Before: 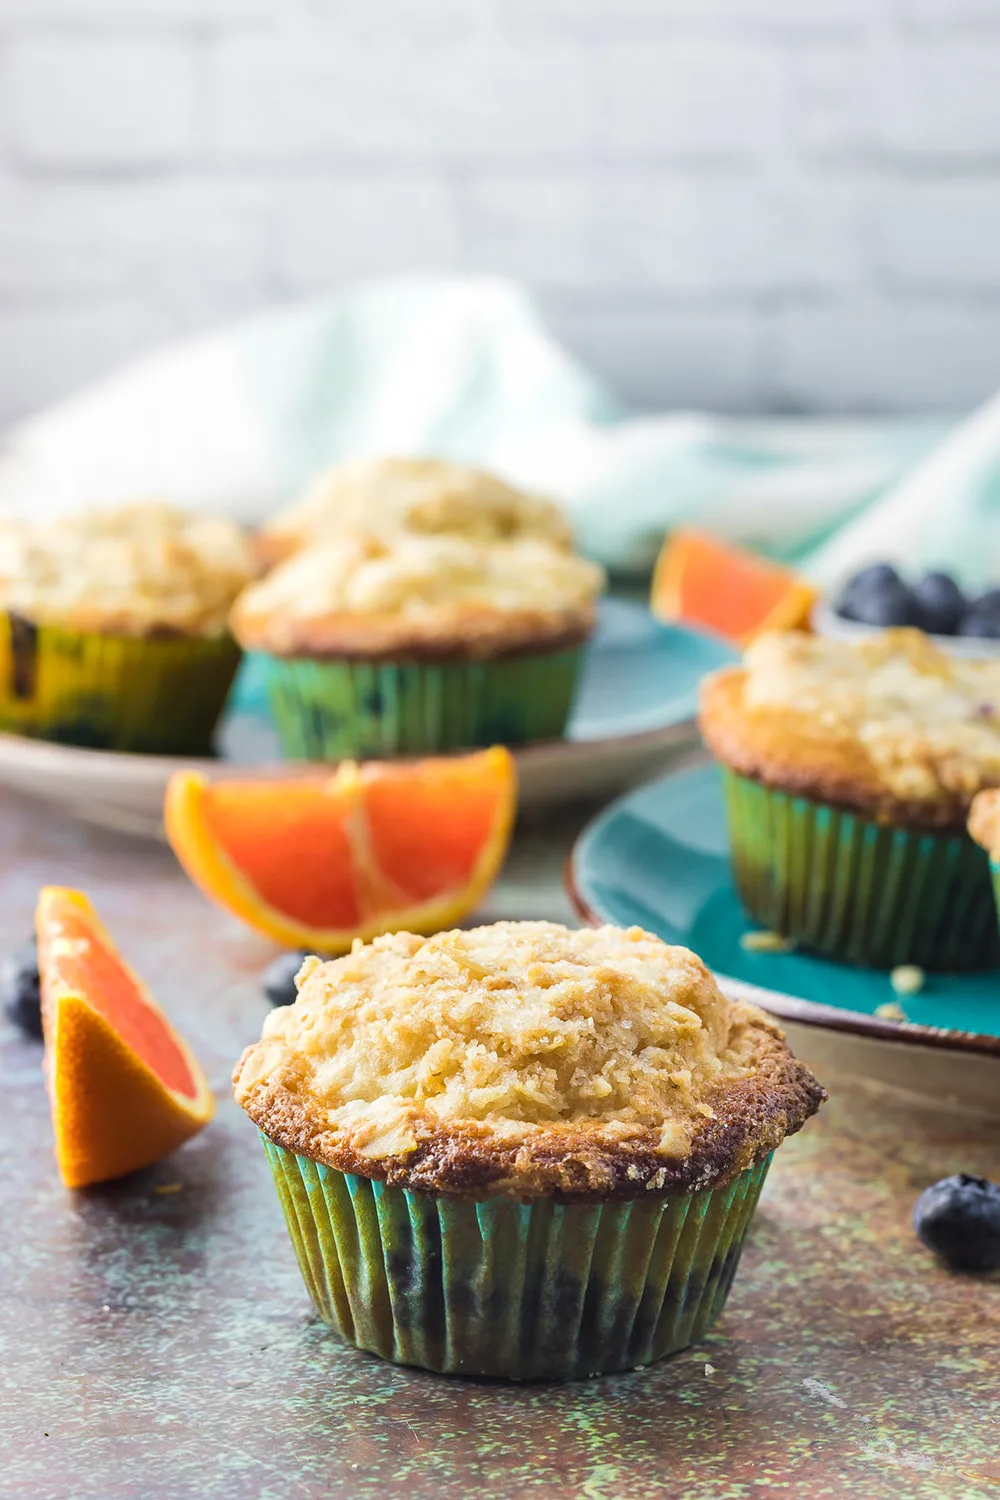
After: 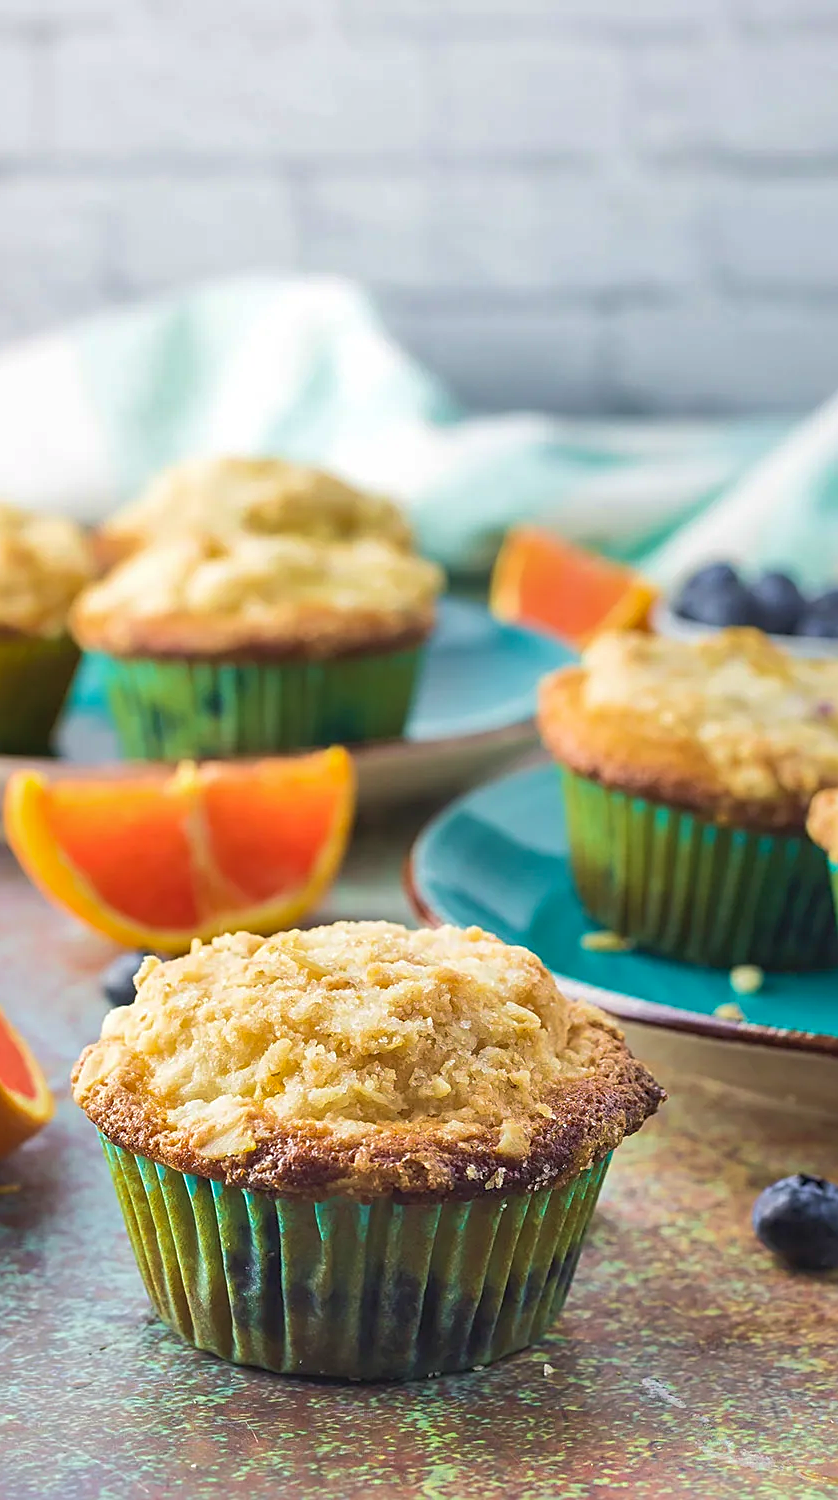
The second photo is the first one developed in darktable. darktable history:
crop: left 16.145%
velvia: on, module defaults
shadows and highlights: on, module defaults
sharpen: on, module defaults
contrast brightness saturation: contrast 0.1, brightness 0.02, saturation 0.02
